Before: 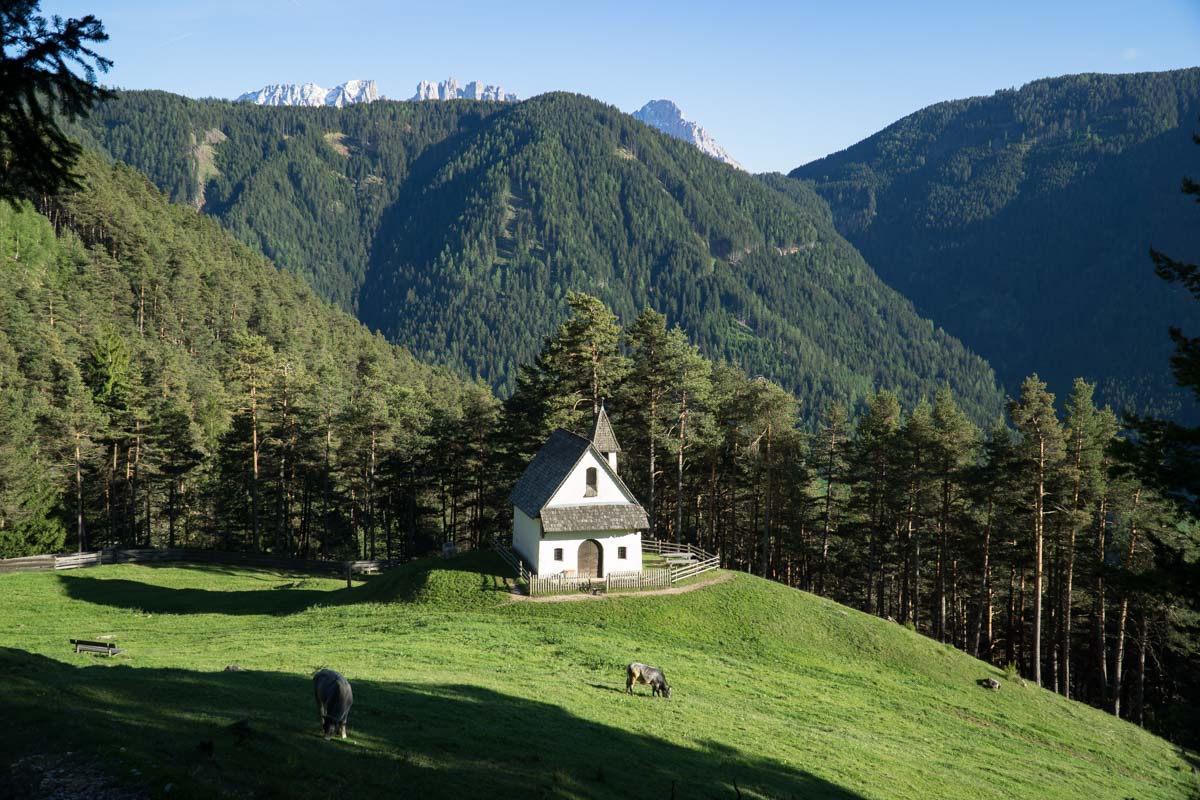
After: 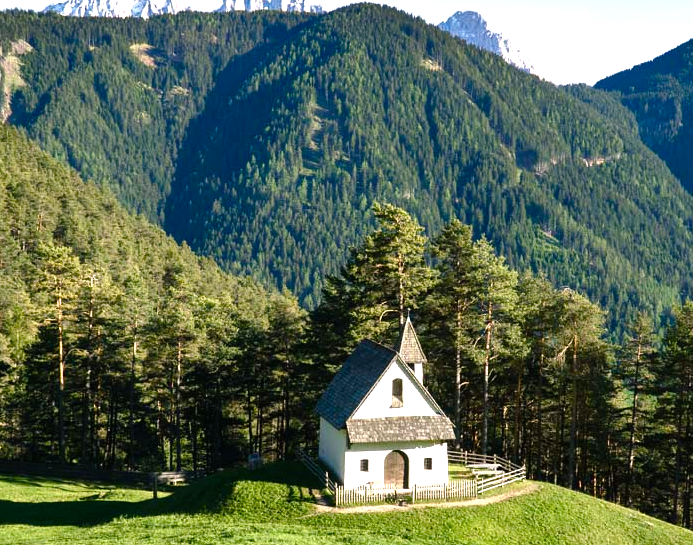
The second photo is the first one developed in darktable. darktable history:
crop: left 16.202%, top 11.208%, right 26.045%, bottom 20.557%
exposure: black level correction 0.001, exposure 0.5 EV, compensate exposure bias true, compensate highlight preservation false
shadows and highlights: highlights color adjustment 0%, soften with gaussian
color balance rgb: shadows lift › chroma 1%, shadows lift › hue 217.2°, power › hue 310.8°, highlights gain › chroma 2%, highlights gain › hue 44.4°, global offset › luminance 0.25%, global offset › hue 171.6°, perceptual saturation grading › global saturation 14.09%, perceptual saturation grading › highlights -30%, perceptual saturation grading › shadows 50.67%, global vibrance 25%, contrast 20%
